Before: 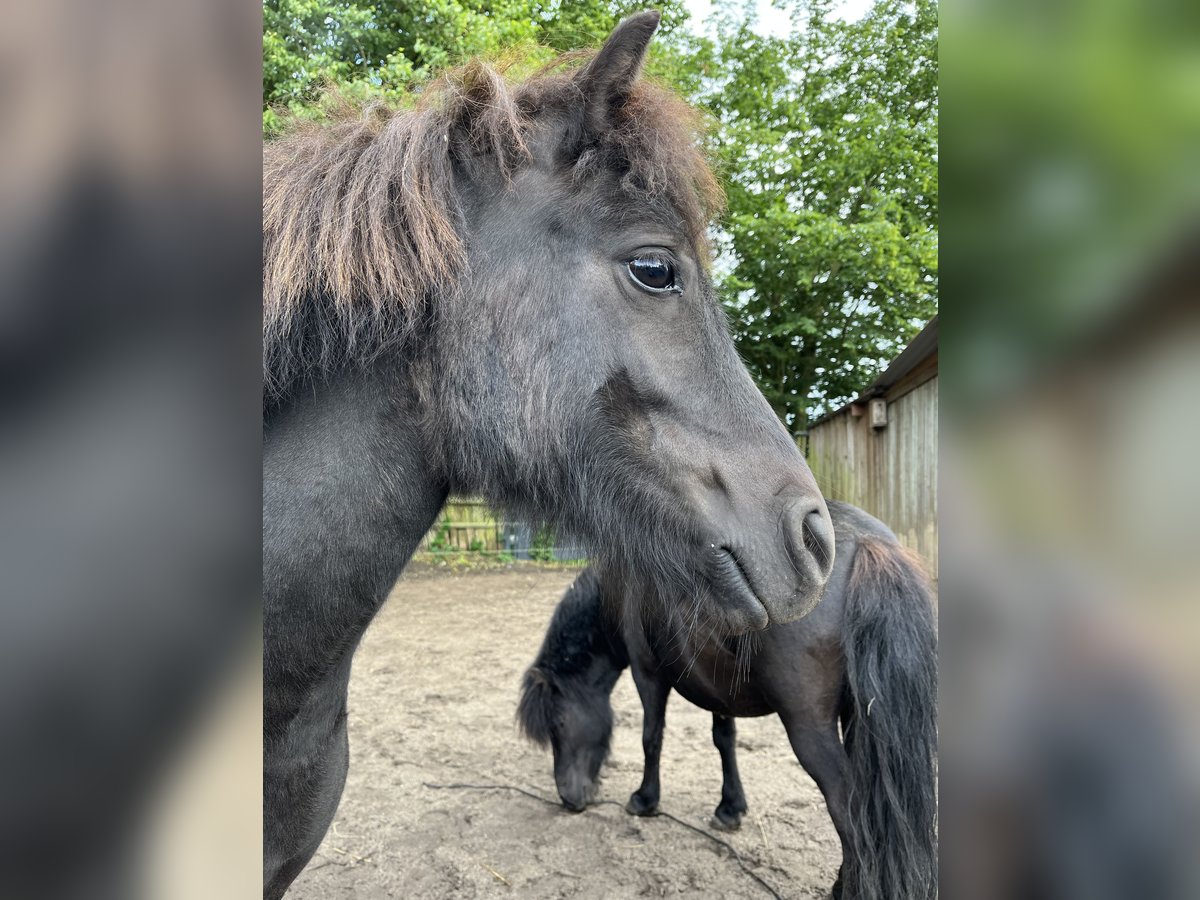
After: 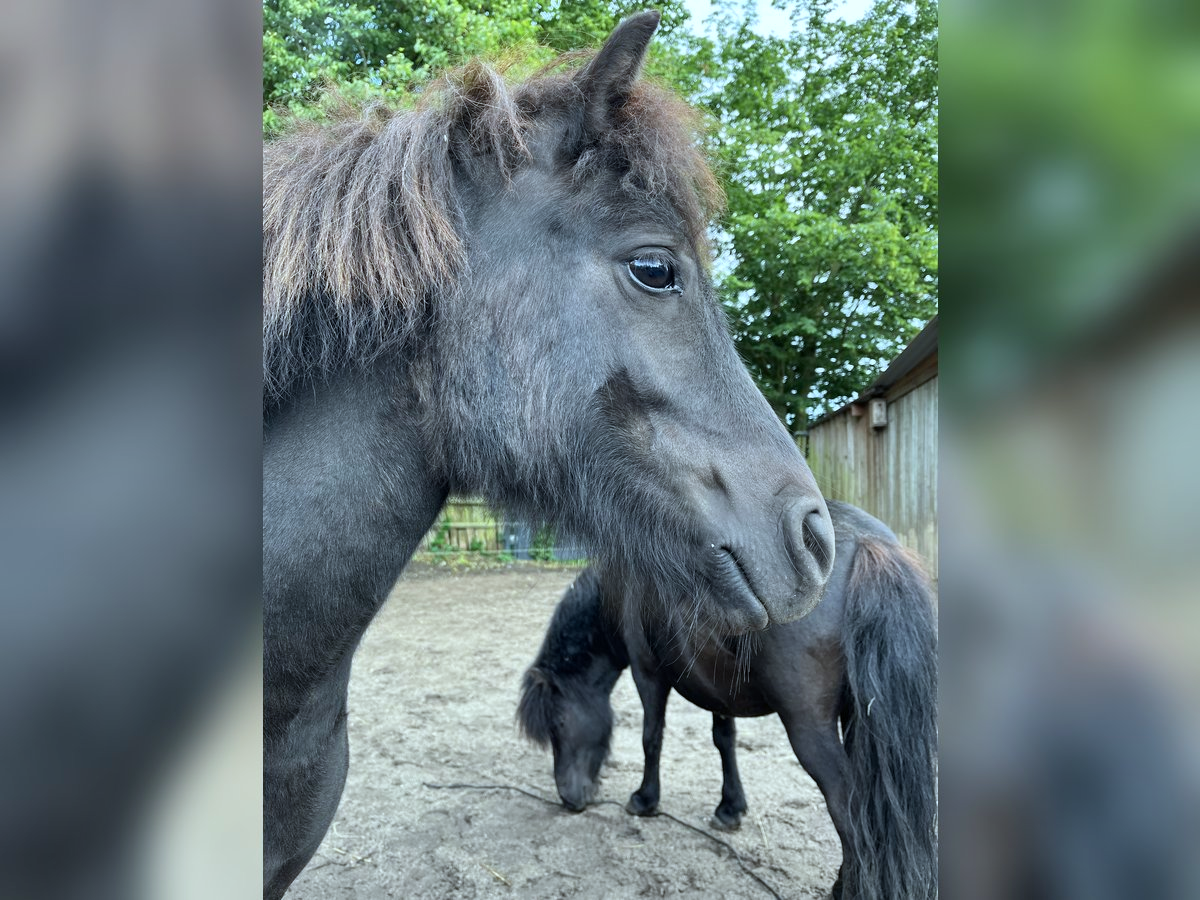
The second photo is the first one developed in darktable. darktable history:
color calibration: illuminant F (fluorescent), F source F9 (Cool White Deluxe 4150 K) – high CRI, x 0.374, y 0.373, temperature 4160.62 K
shadows and highlights: low approximation 0.01, soften with gaussian
